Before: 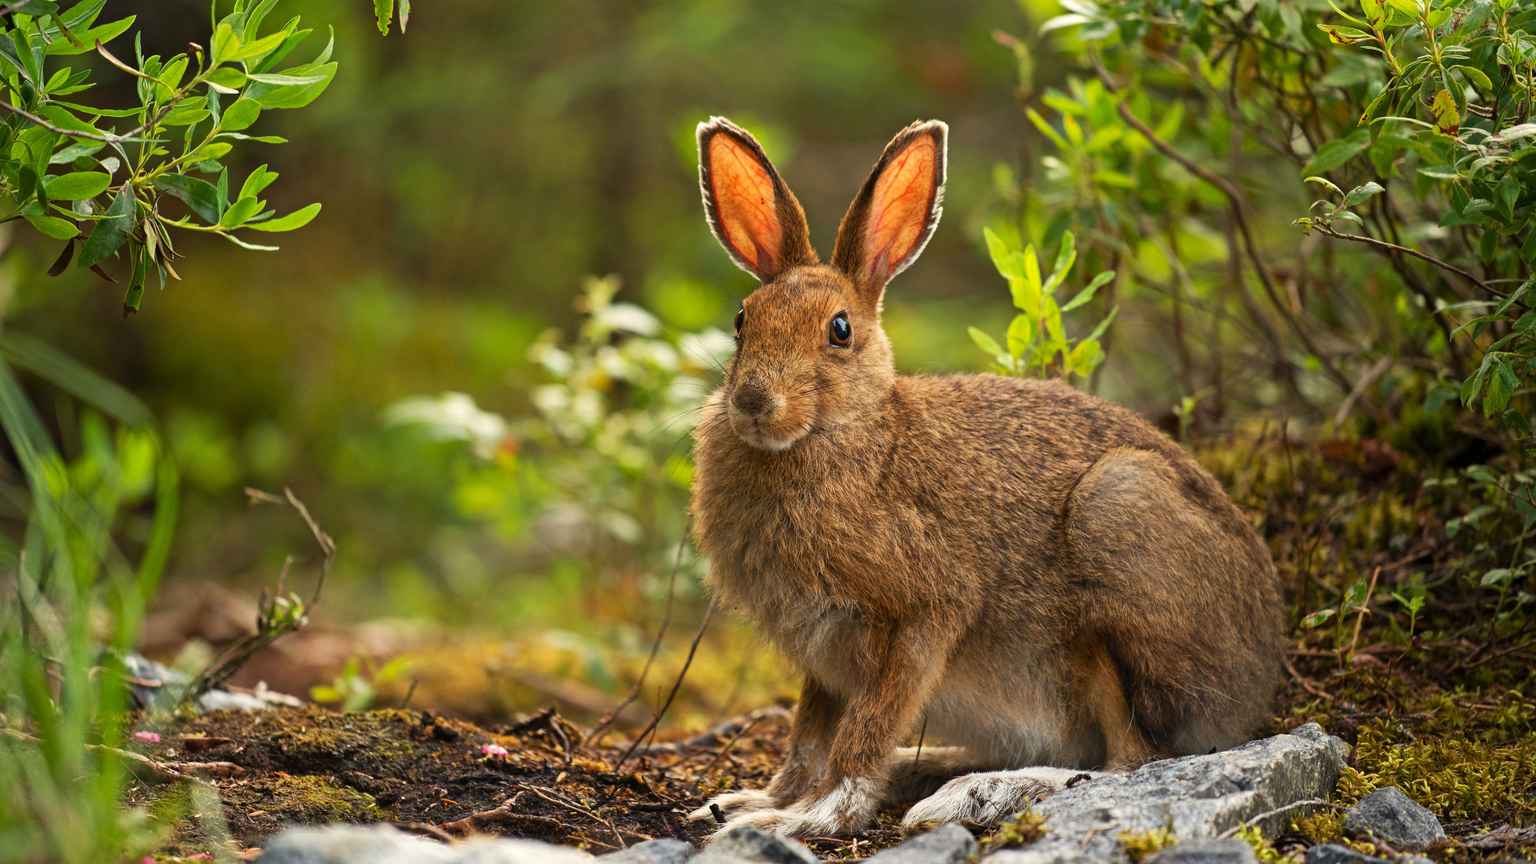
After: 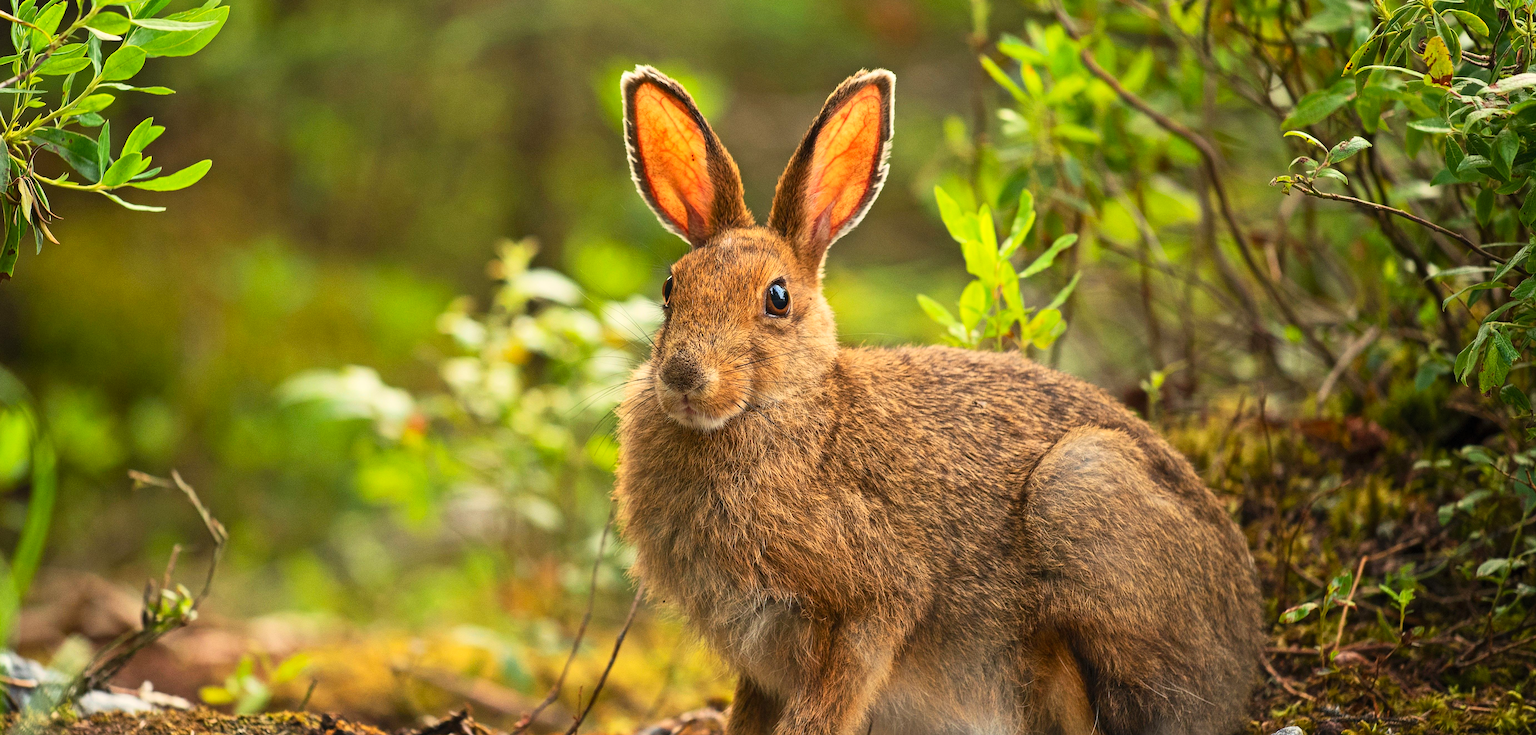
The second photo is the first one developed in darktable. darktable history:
sharpen: on, module defaults
contrast brightness saturation: contrast 0.195, brightness 0.157, saturation 0.222
crop: left 8.303%, top 6.595%, bottom 15.284%
